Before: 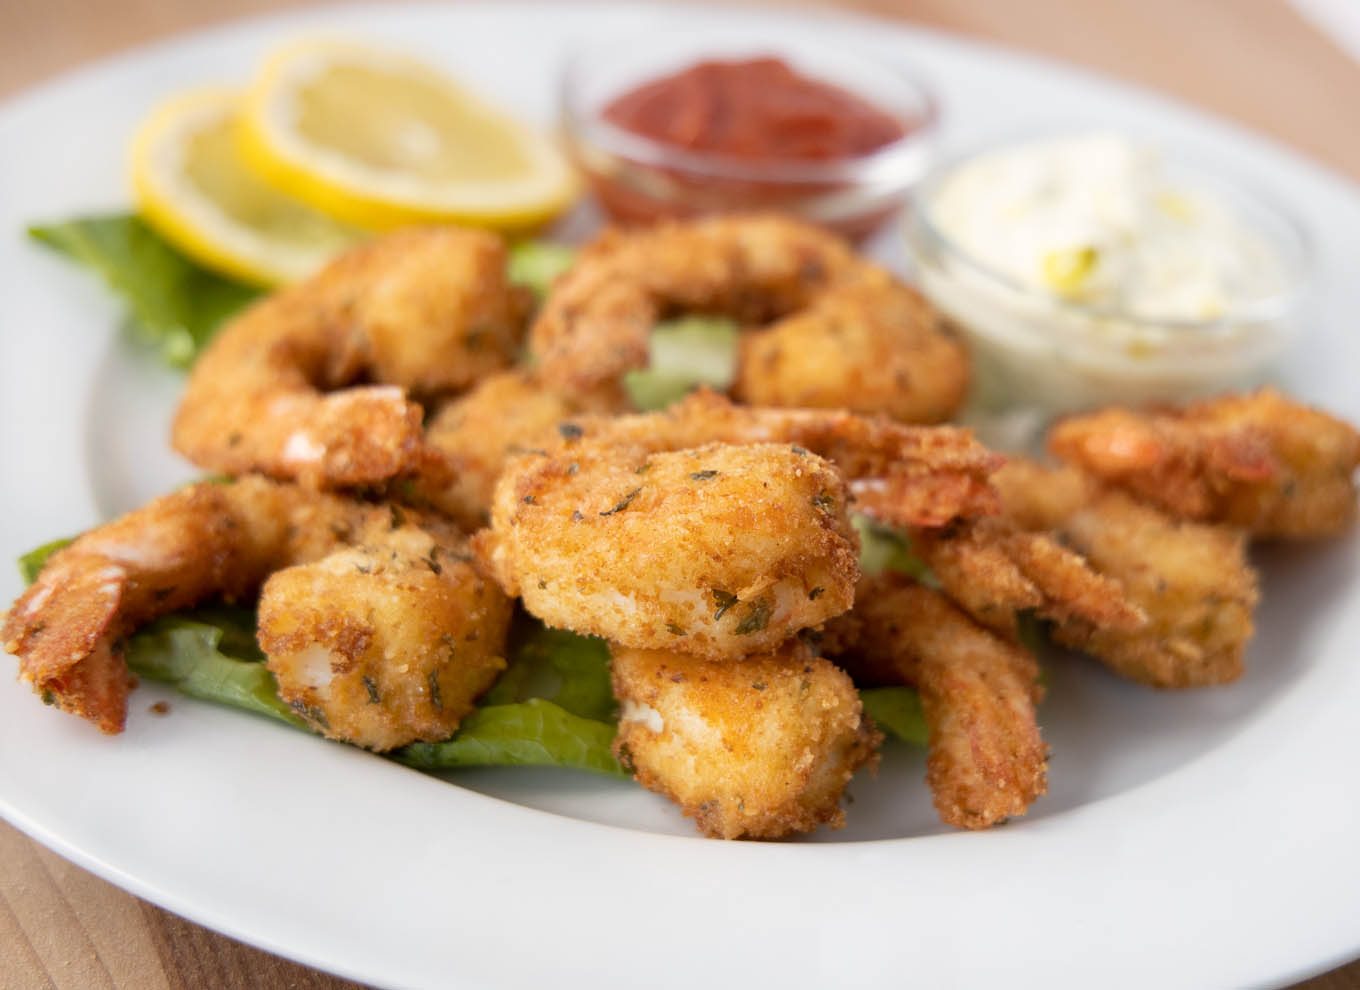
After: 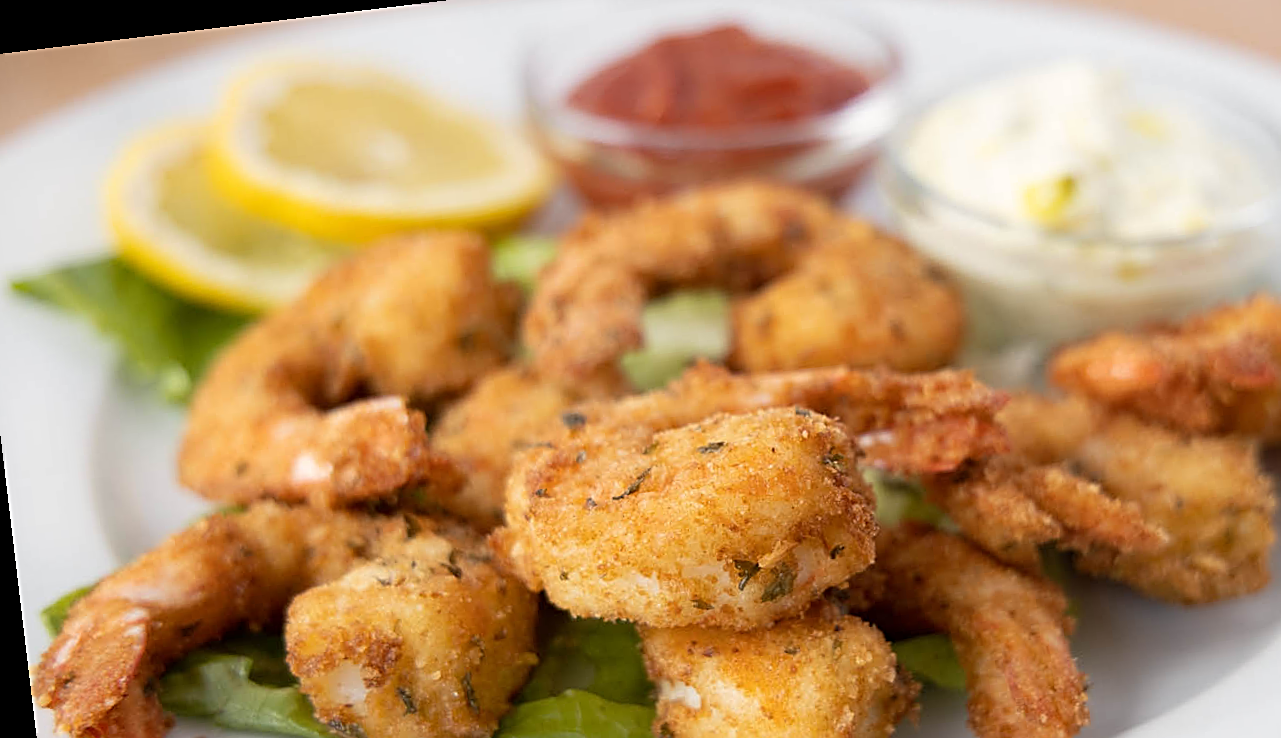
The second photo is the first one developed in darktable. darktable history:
rotate and perspective: rotation -6.83°, automatic cropping off
crop: left 3.015%, top 8.969%, right 9.647%, bottom 26.457%
sharpen: amount 0.6
